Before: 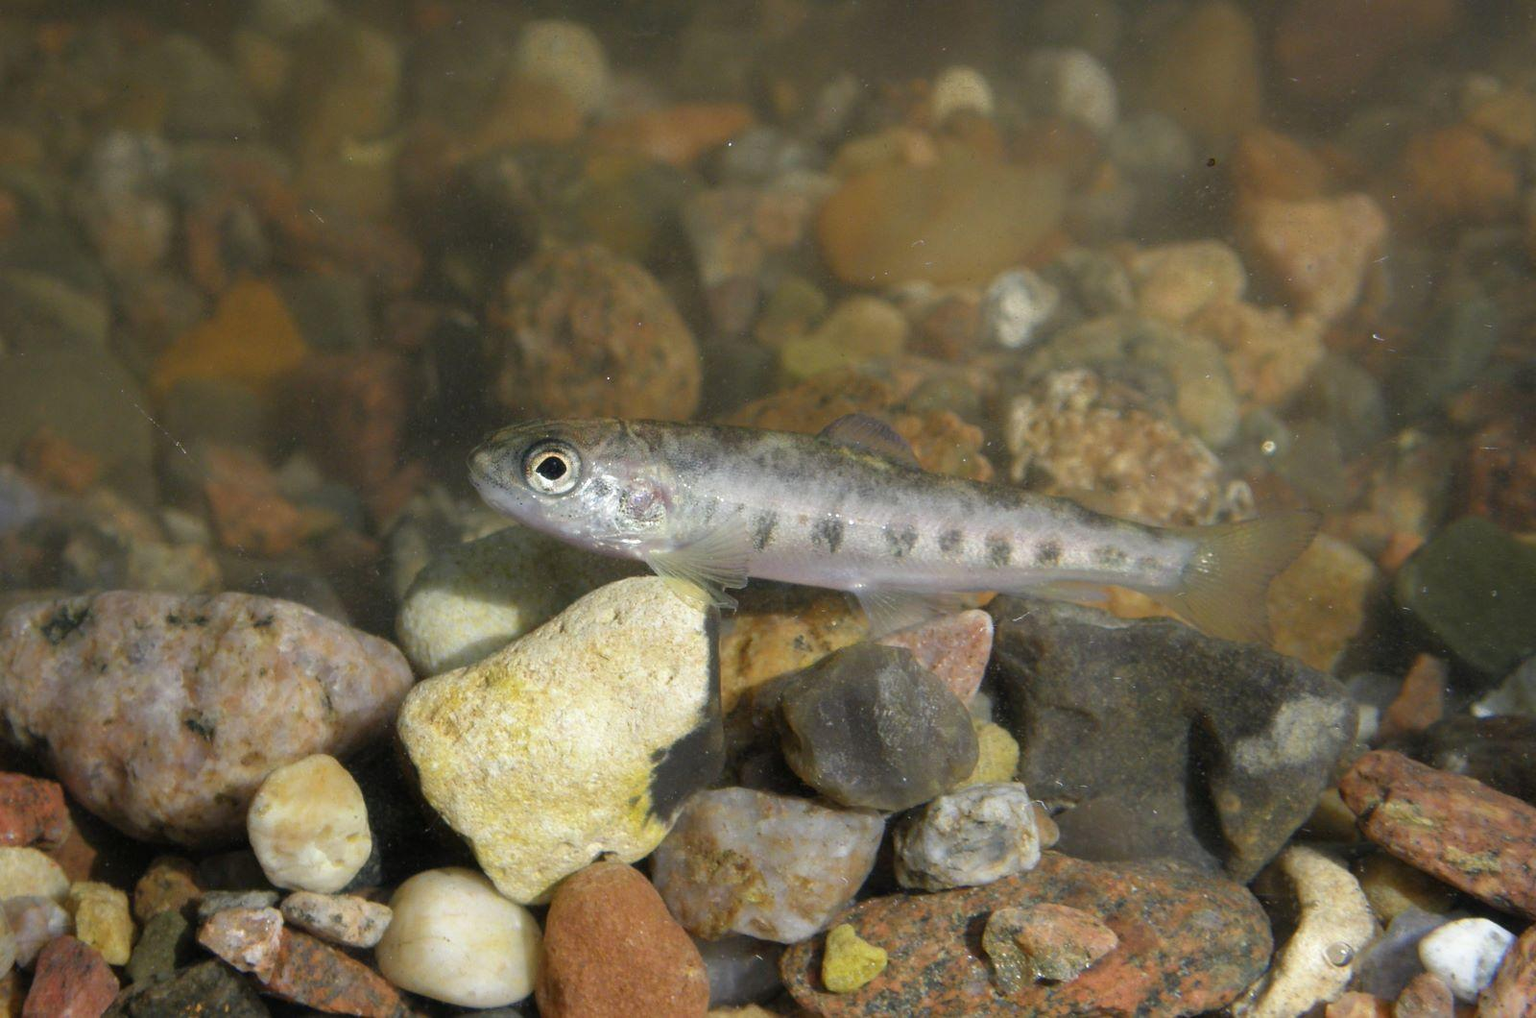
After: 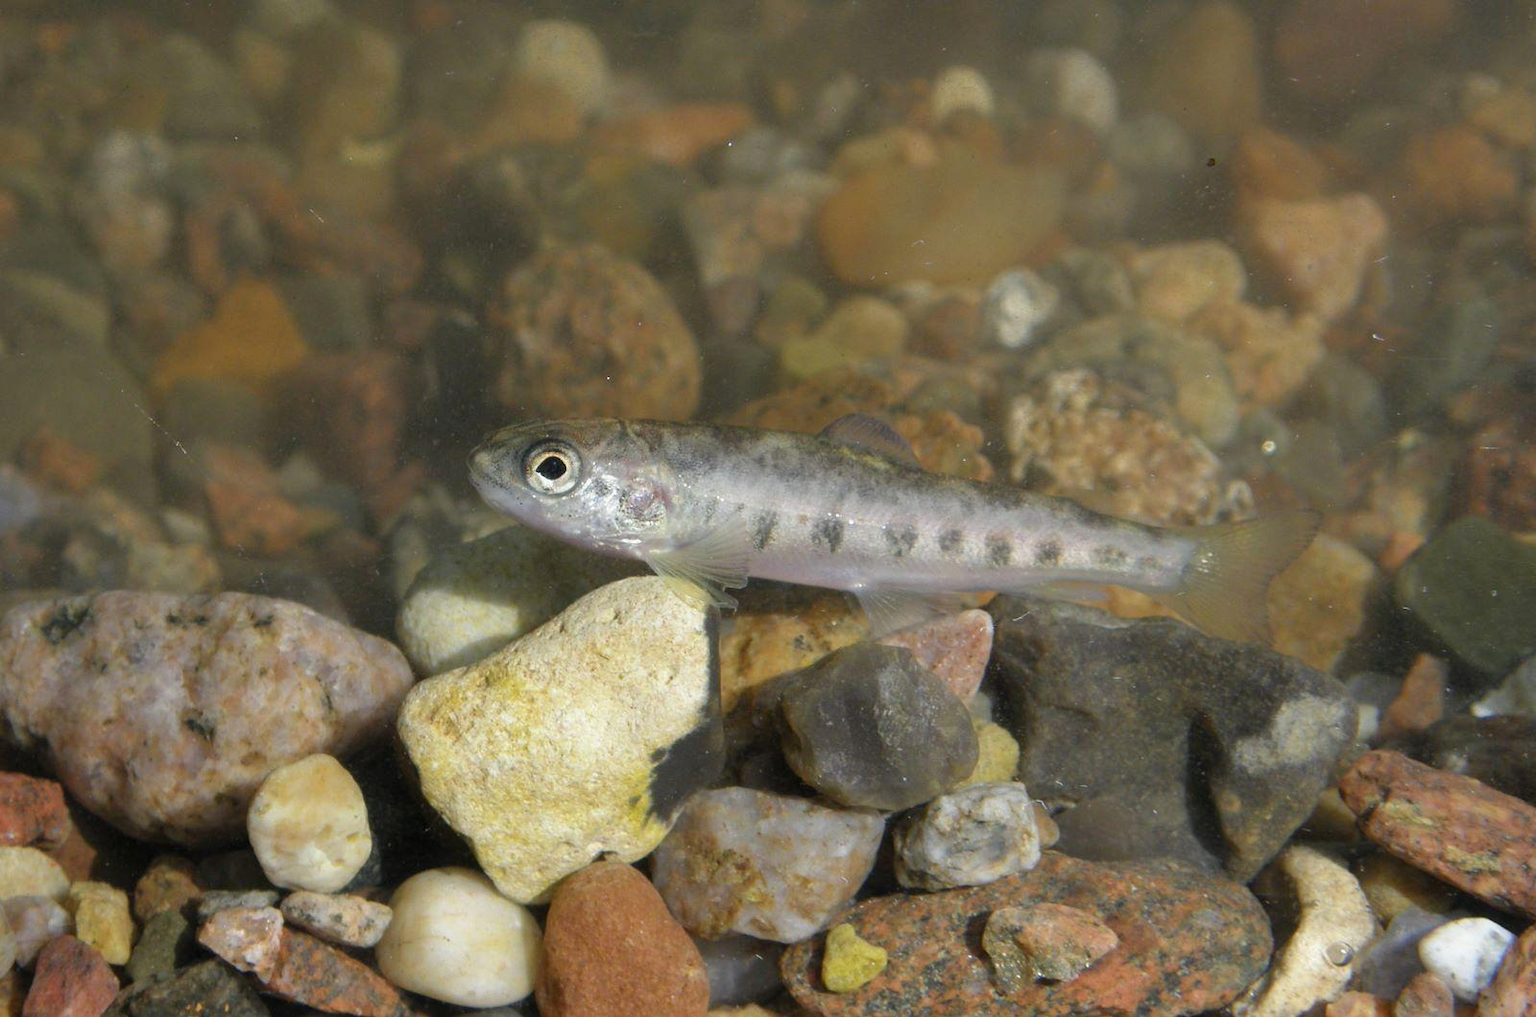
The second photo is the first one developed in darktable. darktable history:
tone equalizer: -7 EV 0.18 EV, -6 EV 0.12 EV, -5 EV 0.08 EV, -4 EV 0.04 EV, -2 EV -0.02 EV, -1 EV -0.04 EV, +0 EV -0.06 EV, luminance estimator HSV value / RGB max
shadows and highlights: shadows 53, soften with gaussian
